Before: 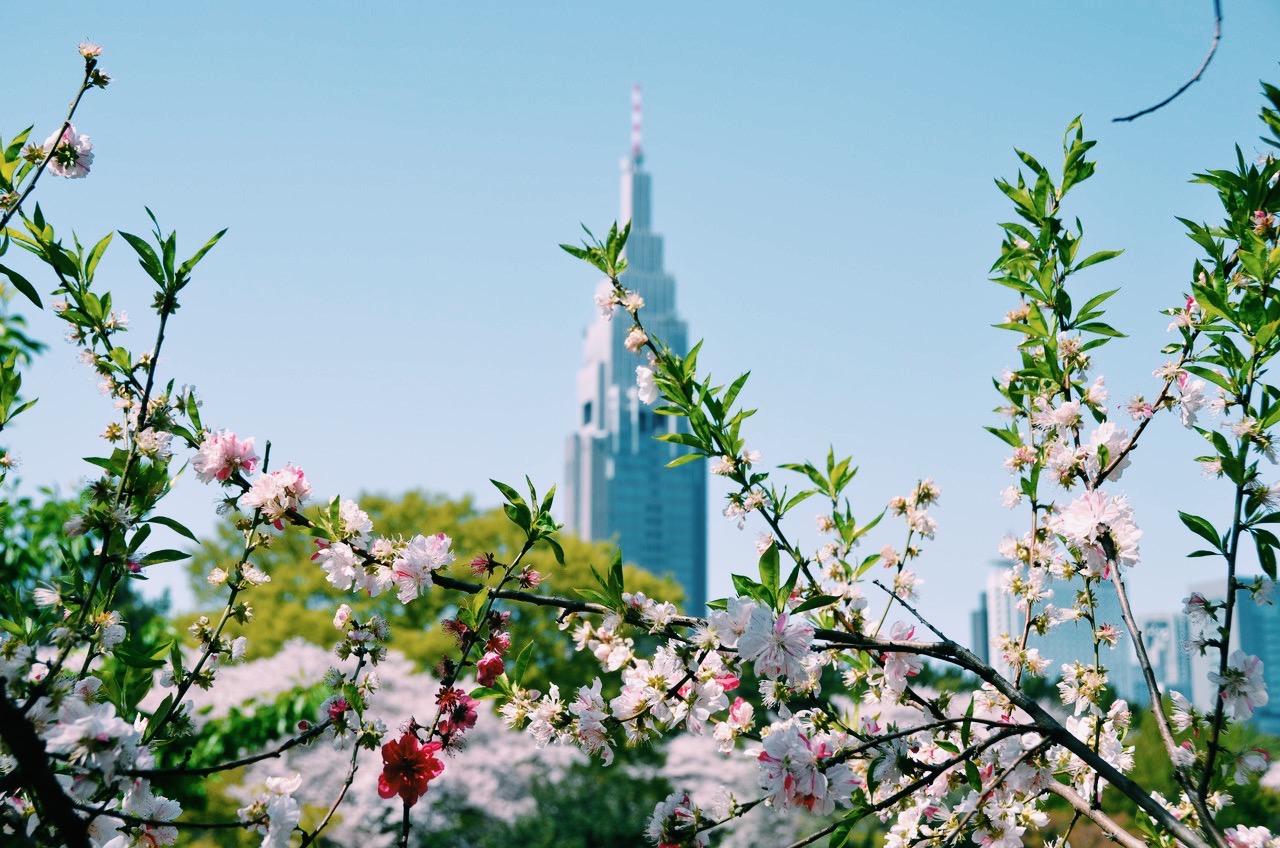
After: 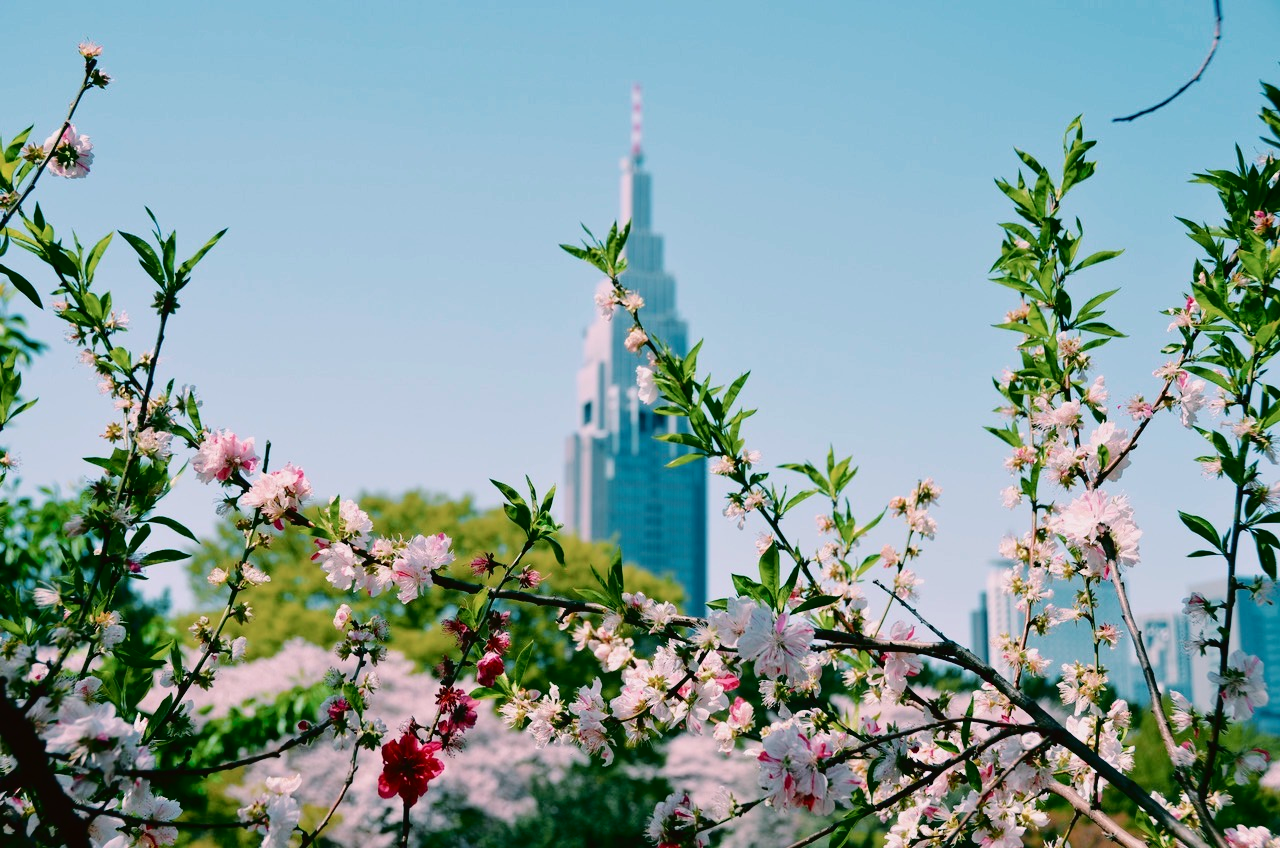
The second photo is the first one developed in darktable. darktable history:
tone curve: curves: ch0 [(0, 0.013) (0.175, 0.11) (0.337, 0.304) (0.498, 0.485) (0.78, 0.742) (0.993, 0.954)]; ch1 [(0, 0) (0.294, 0.184) (0.359, 0.34) (0.362, 0.35) (0.43, 0.41) (0.469, 0.463) (0.495, 0.502) (0.54, 0.563) (0.612, 0.641) (1, 1)]; ch2 [(0, 0) (0.44, 0.437) (0.495, 0.502) (0.524, 0.534) (0.557, 0.56) (0.634, 0.654) (0.728, 0.722) (1, 1)], color space Lab, independent channels, preserve colors none
contrast brightness saturation: saturation -0.068
